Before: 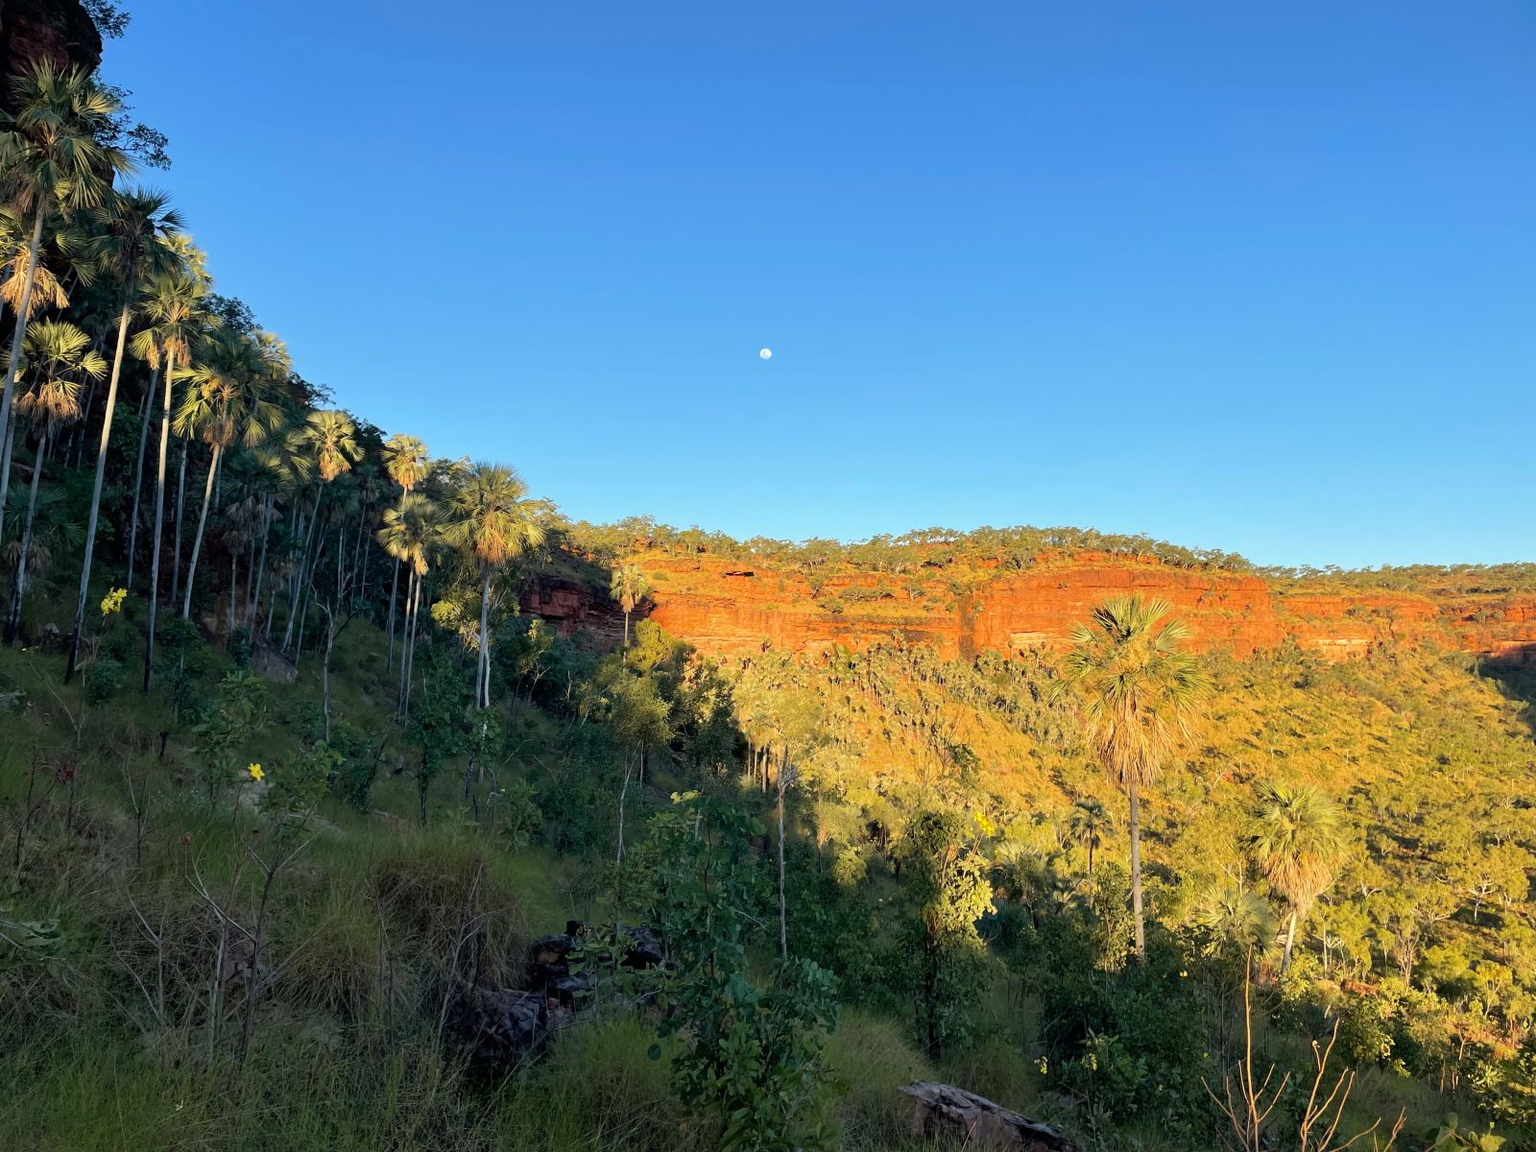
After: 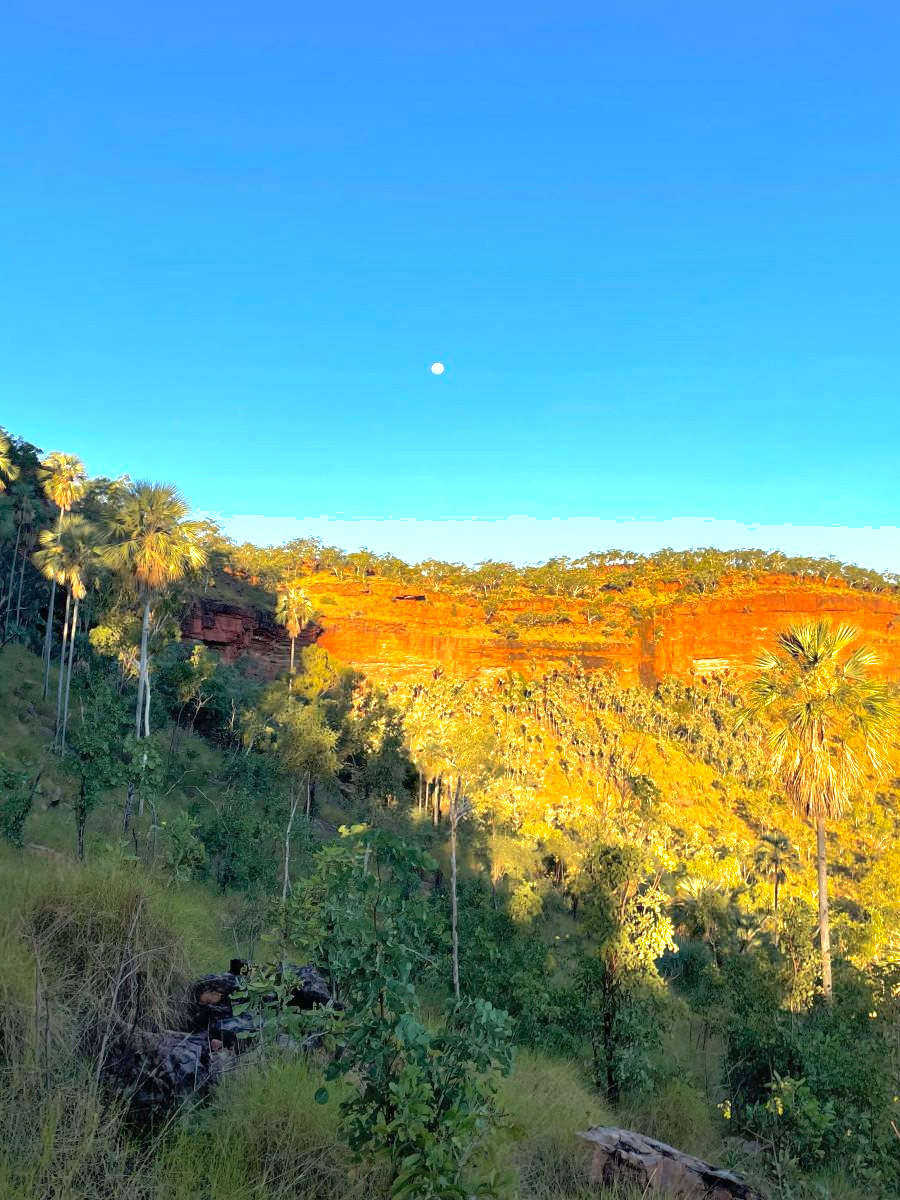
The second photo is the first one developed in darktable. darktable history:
exposure: black level correction 0, exposure 0.7 EV, compensate exposure bias true, compensate highlight preservation false
crop and rotate: left 22.516%, right 21.234%
white balance: red 1.009, blue 0.985
shadows and highlights: on, module defaults
